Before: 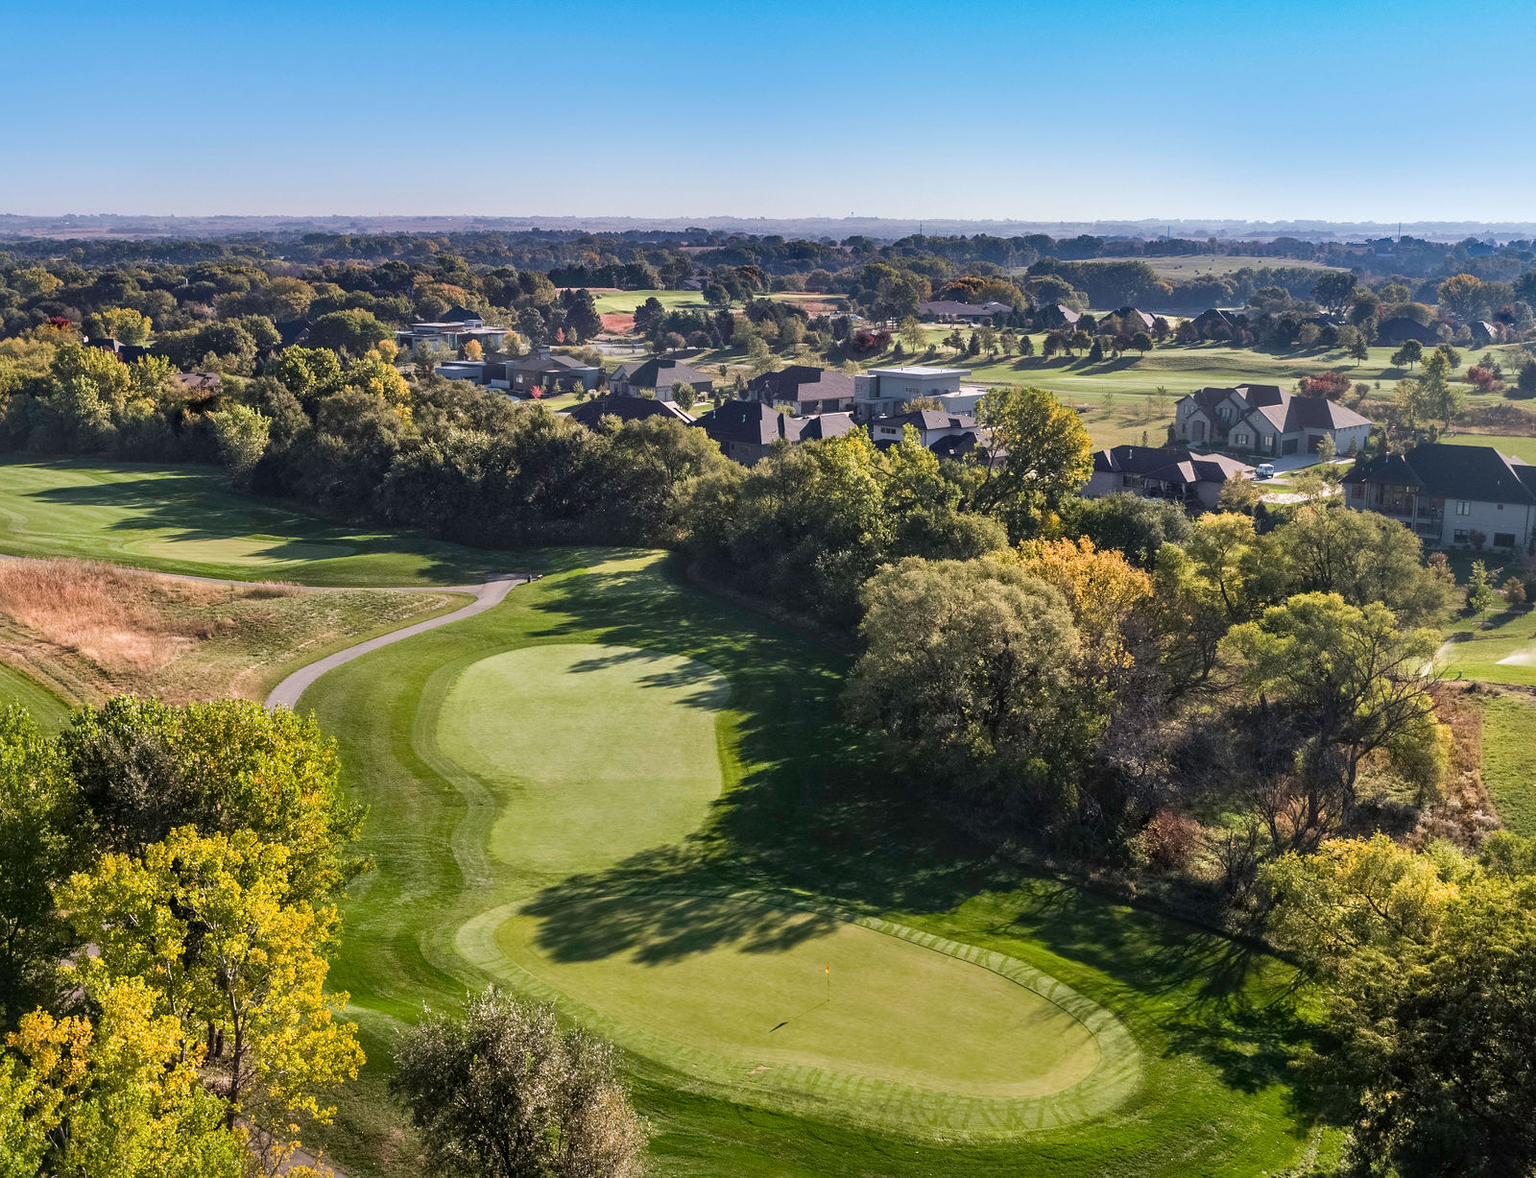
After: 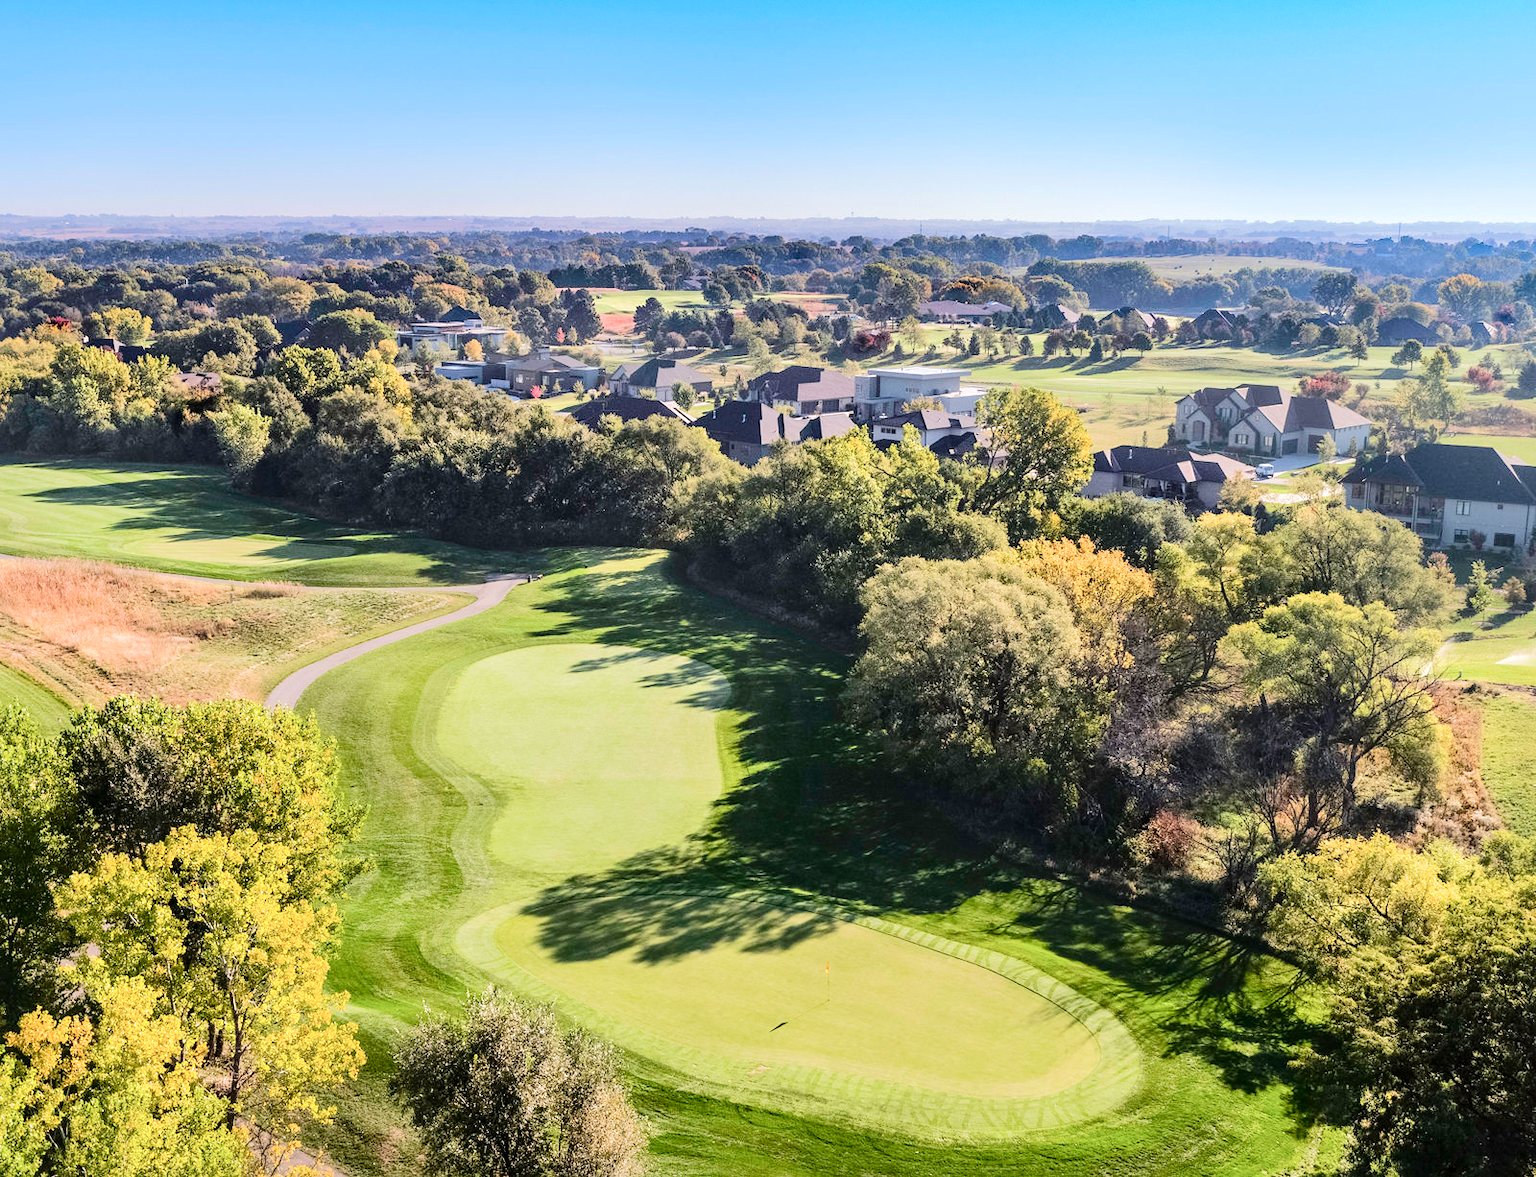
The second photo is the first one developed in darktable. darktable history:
tone equalizer: -7 EV 0.153 EV, -6 EV 0.631 EV, -5 EV 1.12 EV, -4 EV 1.36 EV, -3 EV 1.12 EV, -2 EV 0.6 EV, -1 EV 0.158 EV, edges refinement/feathering 500, mask exposure compensation -1.57 EV, preserve details no
color balance rgb: perceptual saturation grading › global saturation 0.581%, perceptual saturation grading › highlights -19.874%, perceptual saturation grading › shadows 20.221%, global vibrance 20%
